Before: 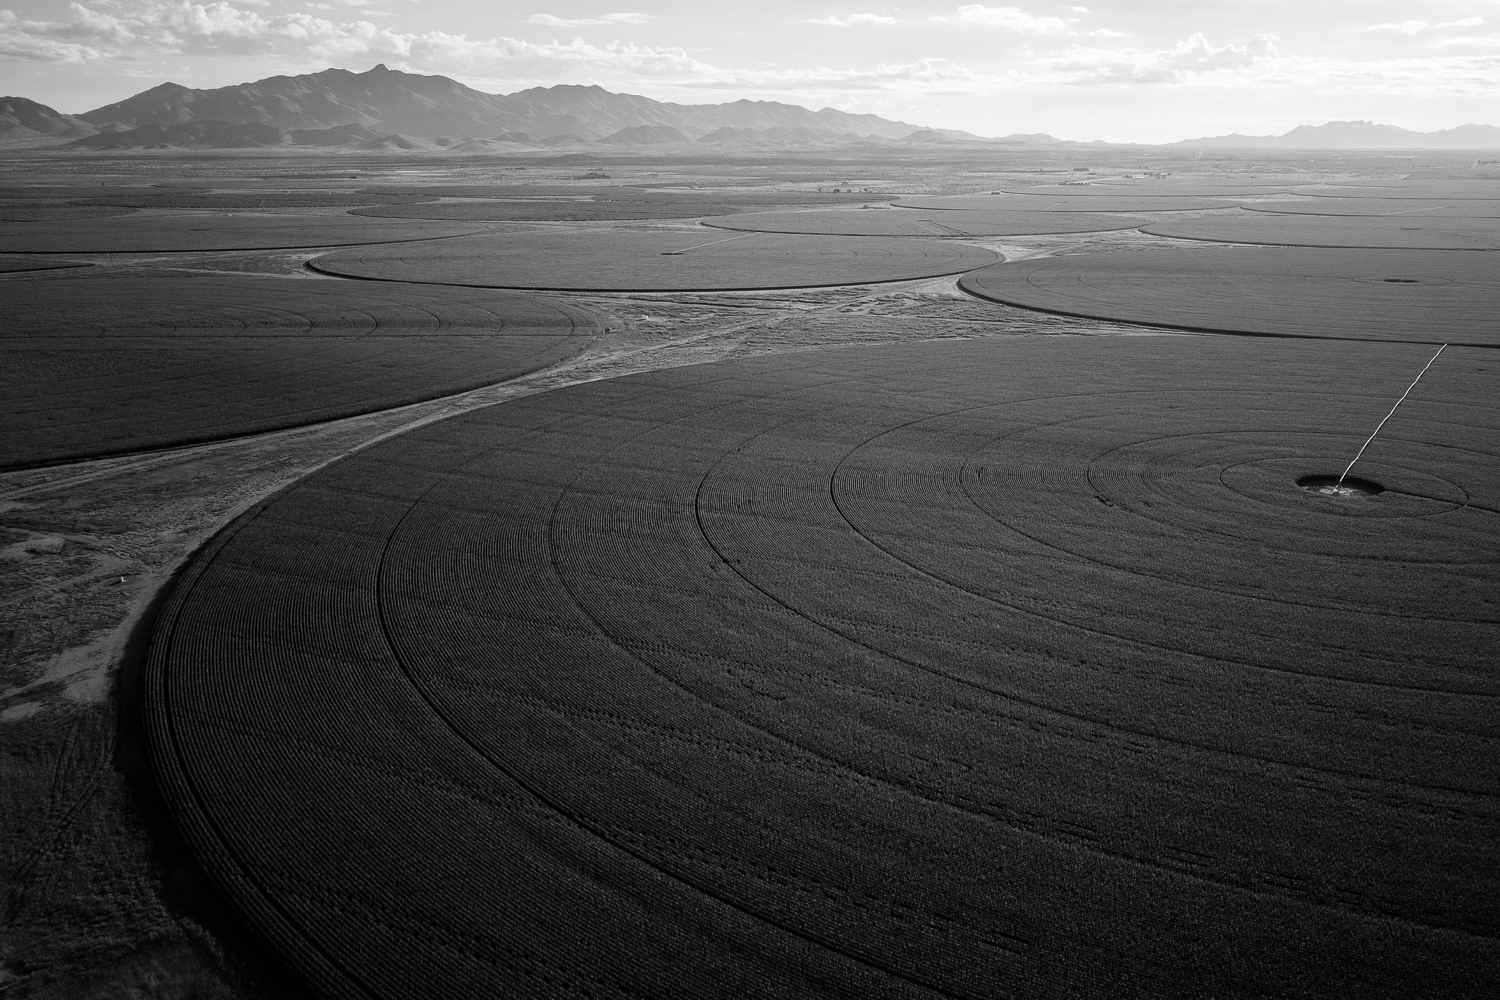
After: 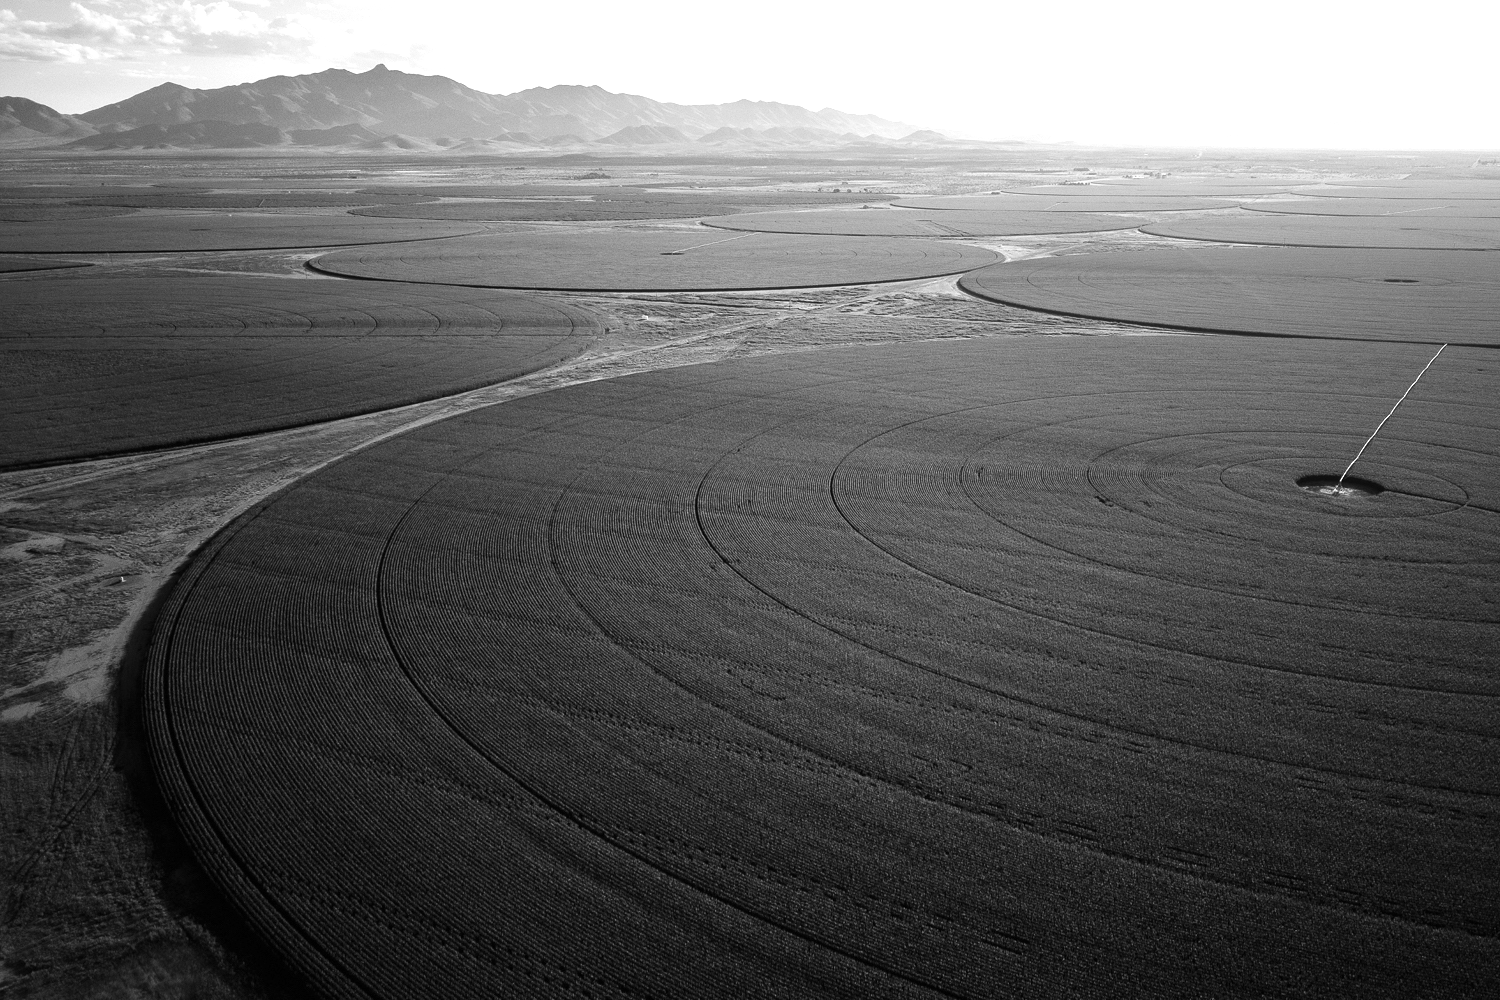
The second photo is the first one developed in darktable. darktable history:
exposure: black level correction 0, exposure 0.68 EV, compensate highlight preservation false
